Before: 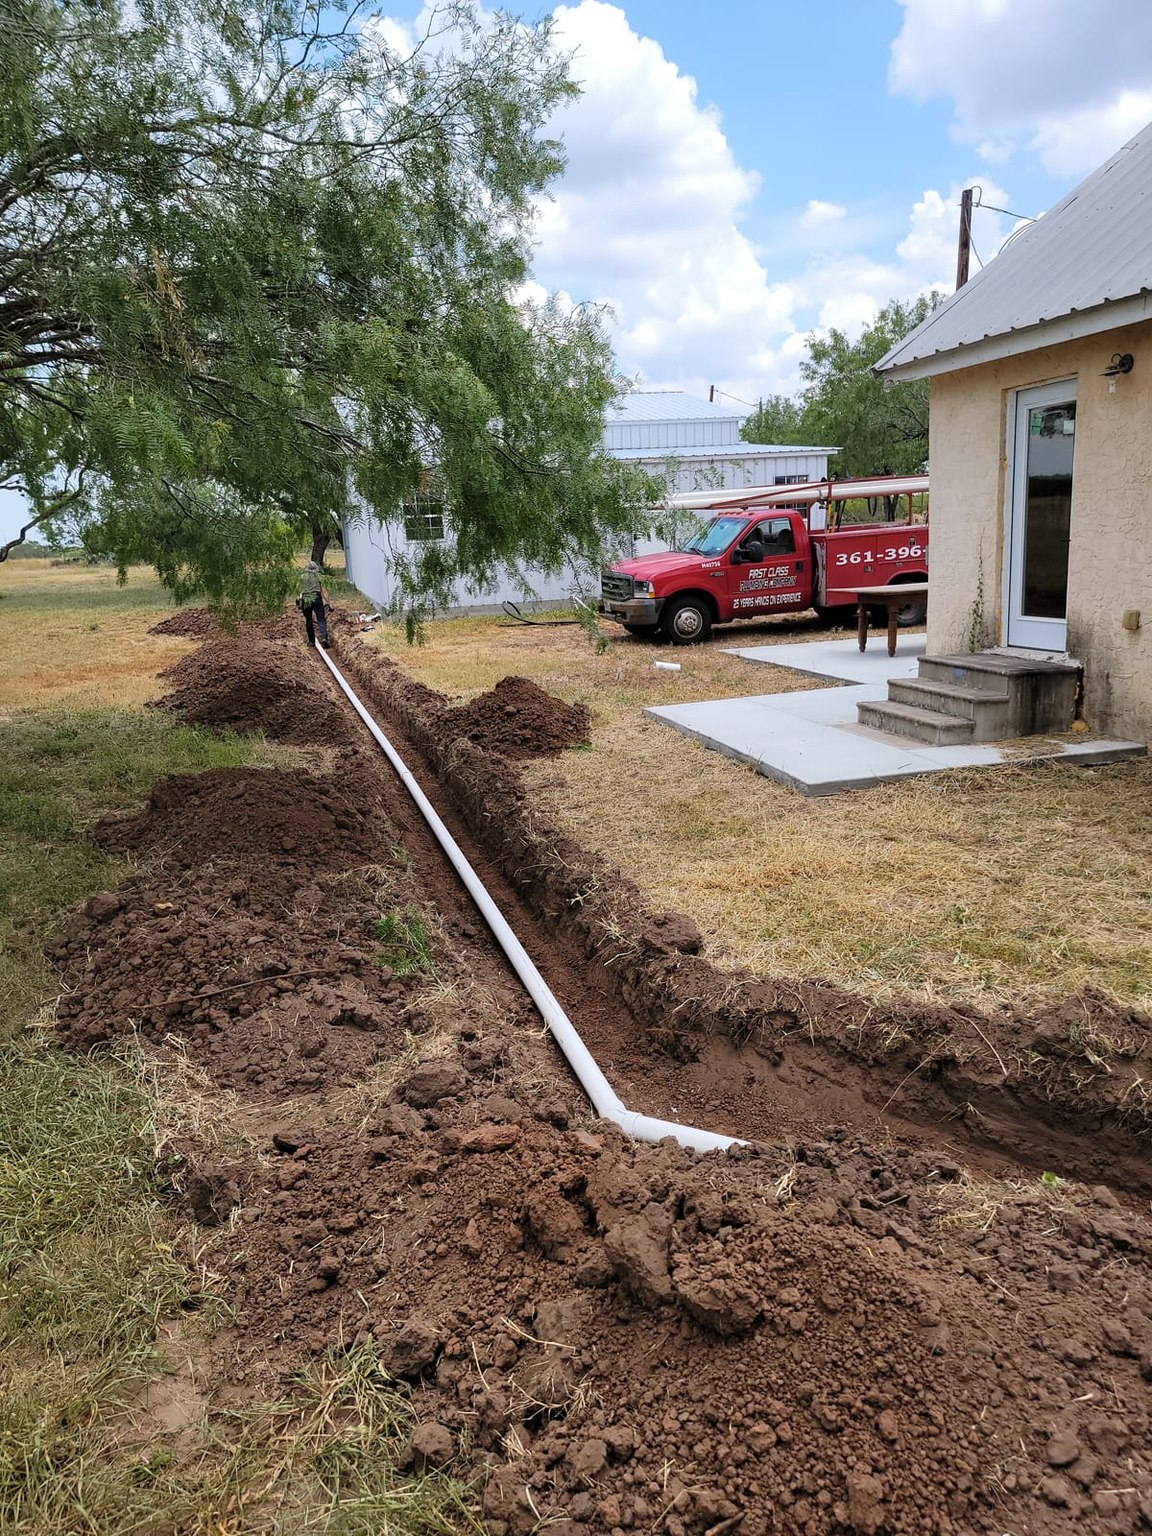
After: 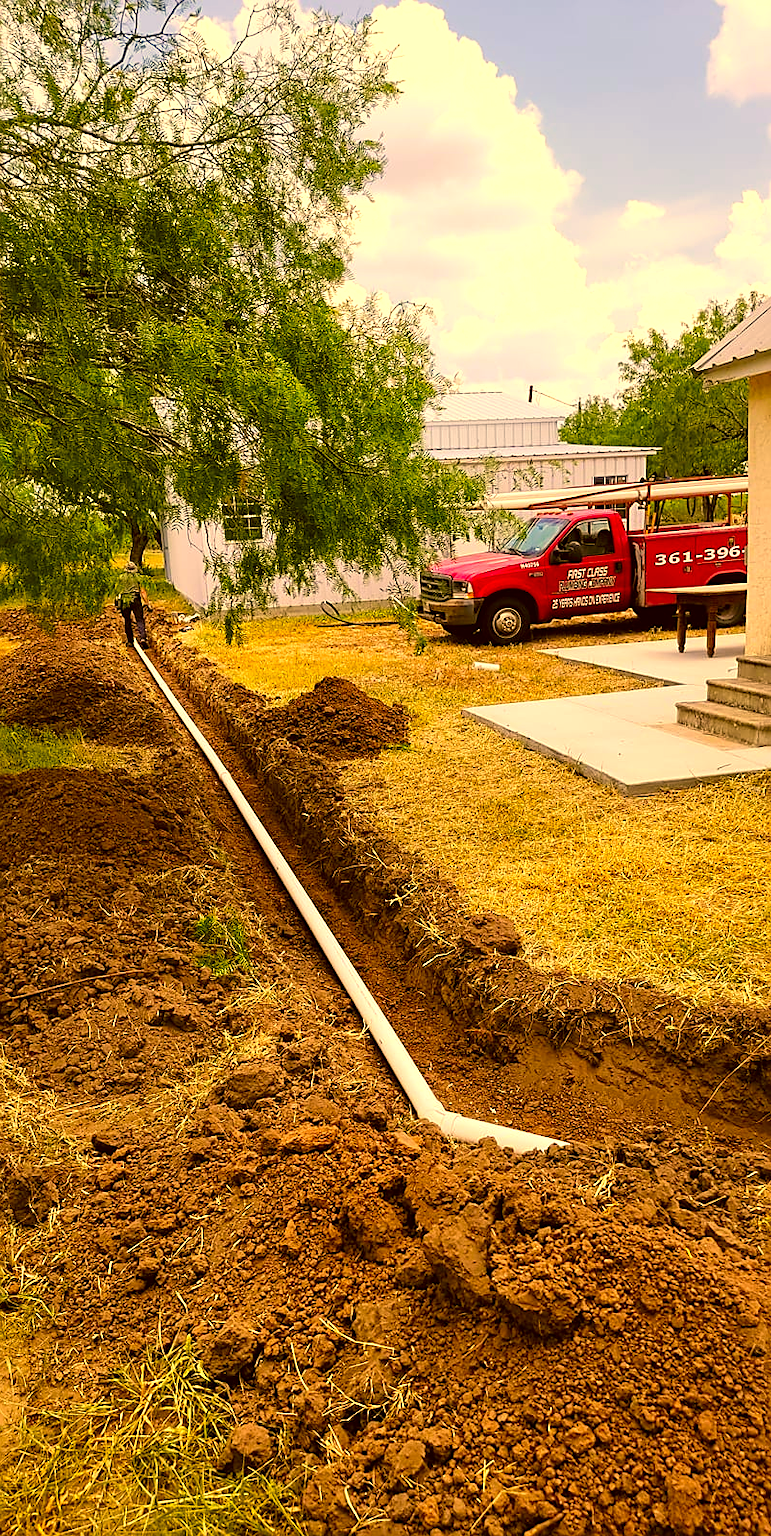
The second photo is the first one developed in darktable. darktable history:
sharpen: on, module defaults
crop and rotate: left 15.81%, right 17.192%
exposure: exposure 0.076 EV, compensate highlight preservation false
color zones: curves: ch0 [(0, 0.558) (0.143, 0.559) (0.286, 0.529) (0.429, 0.505) (0.571, 0.5) (0.714, 0.5) (0.857, 0.5) (1, 0.558)]; ch1 [(0, 0.469) (0.01, 0.469) (0.12, 0.446) (0.248, 0.469) (0.5, 0.5) (0.748, 0.5) (0.99, 0.469) (1, 0.469)]
color correction: highlights a* 10.71, highlights b* 30.15, shadows a* 2.87, shadows b* 17.23, saturation 1.75
